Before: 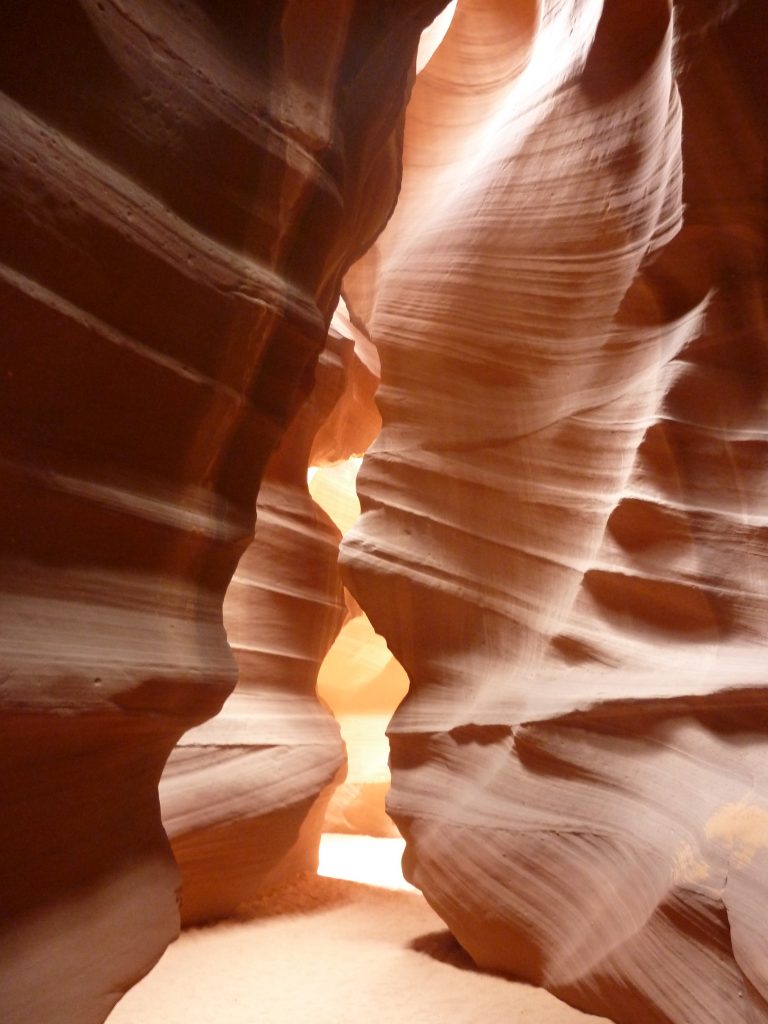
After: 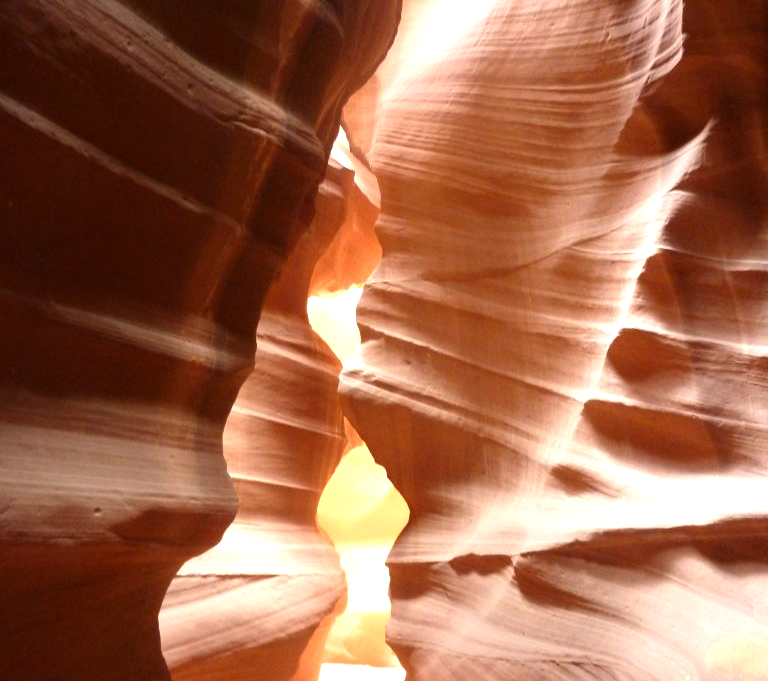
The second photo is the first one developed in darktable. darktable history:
tone equalizer: -8 EV -0.72 EV, -7 EV -0.665 EV, -6 EV -0.616 EV, -5 EV -0.368 EV, -3 EV 0.395 EV, -2 EV 0.6 EV, -1 EV 0.69 EV, +0 EV 0.772 EV
crop: top 16.675%, bottom 16.763%
